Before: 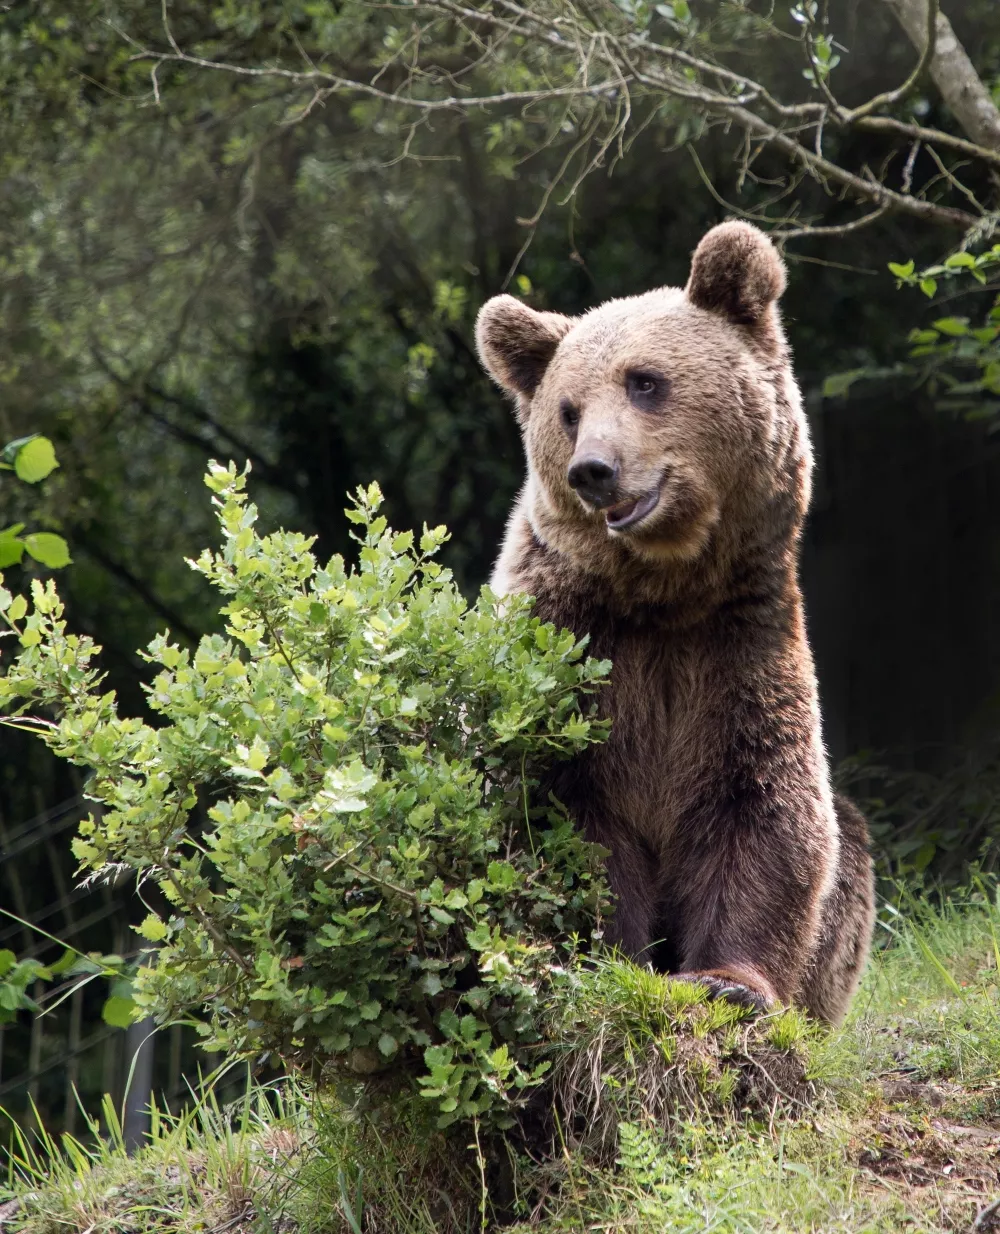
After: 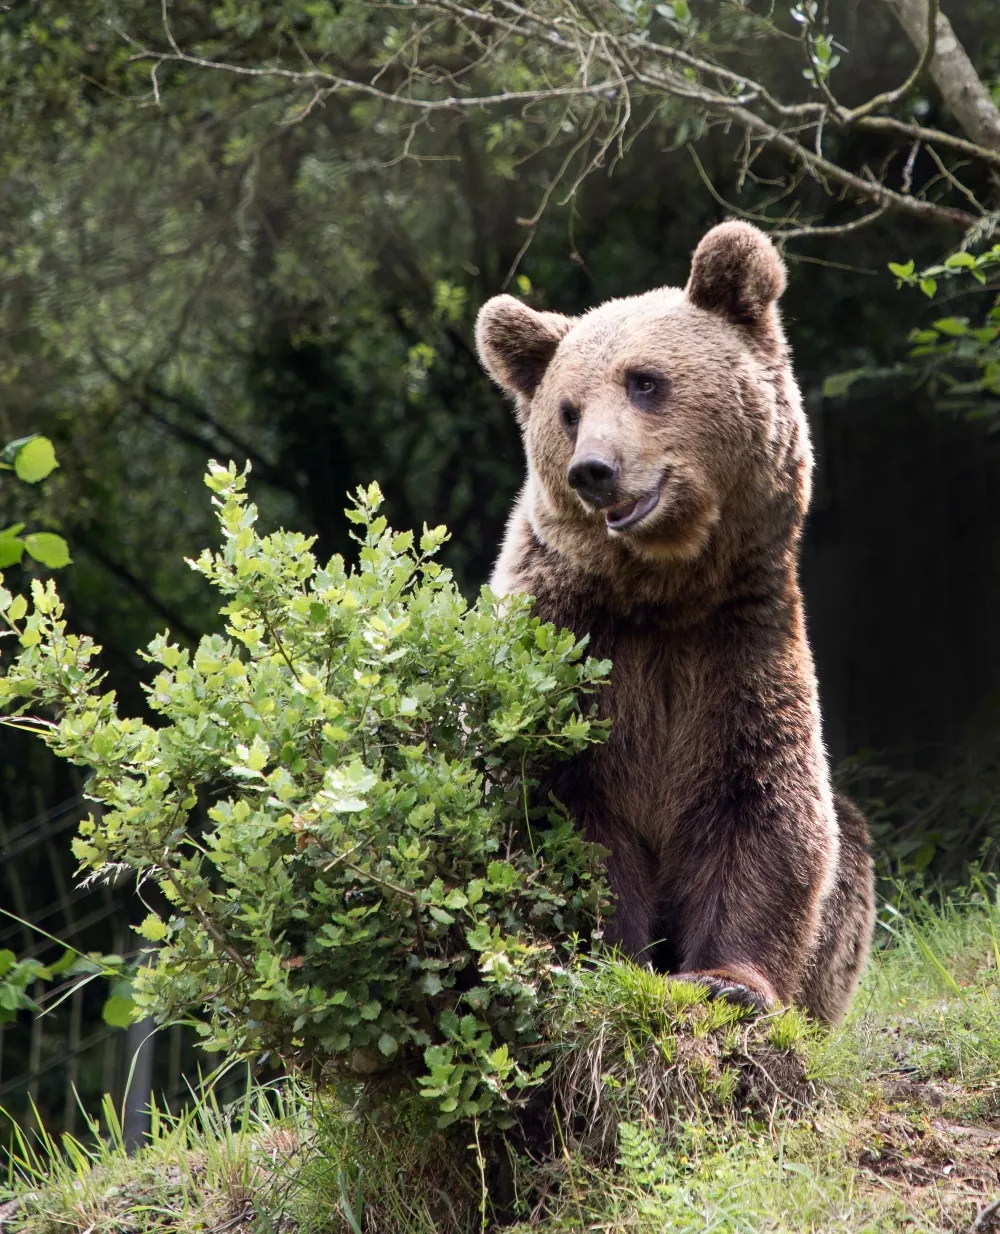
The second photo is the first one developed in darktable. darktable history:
contrast brightness saturation: contrast 0.098, brightness 0.015, saturation 0.02
